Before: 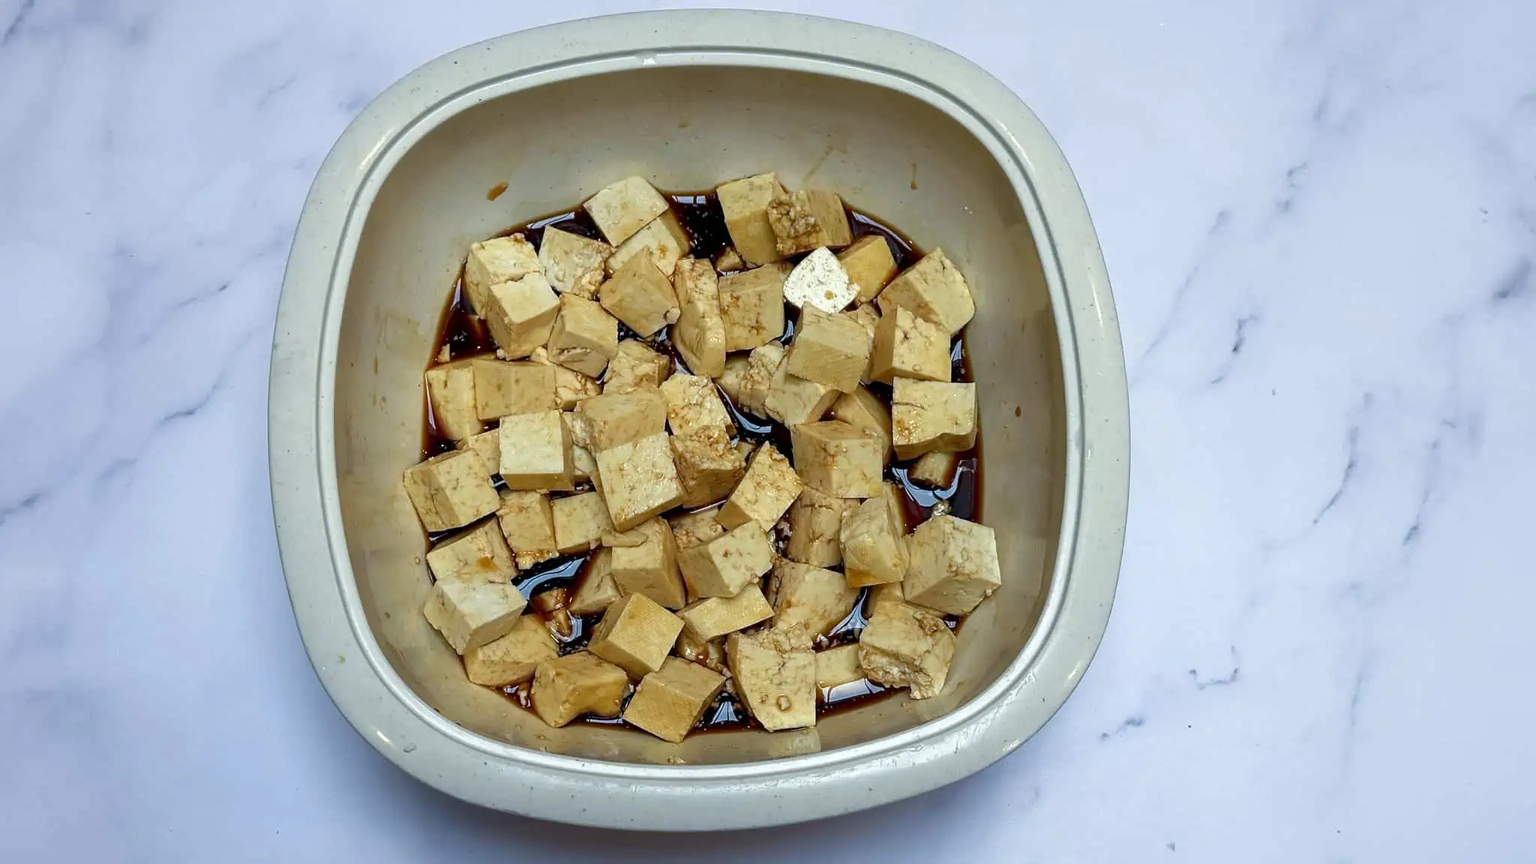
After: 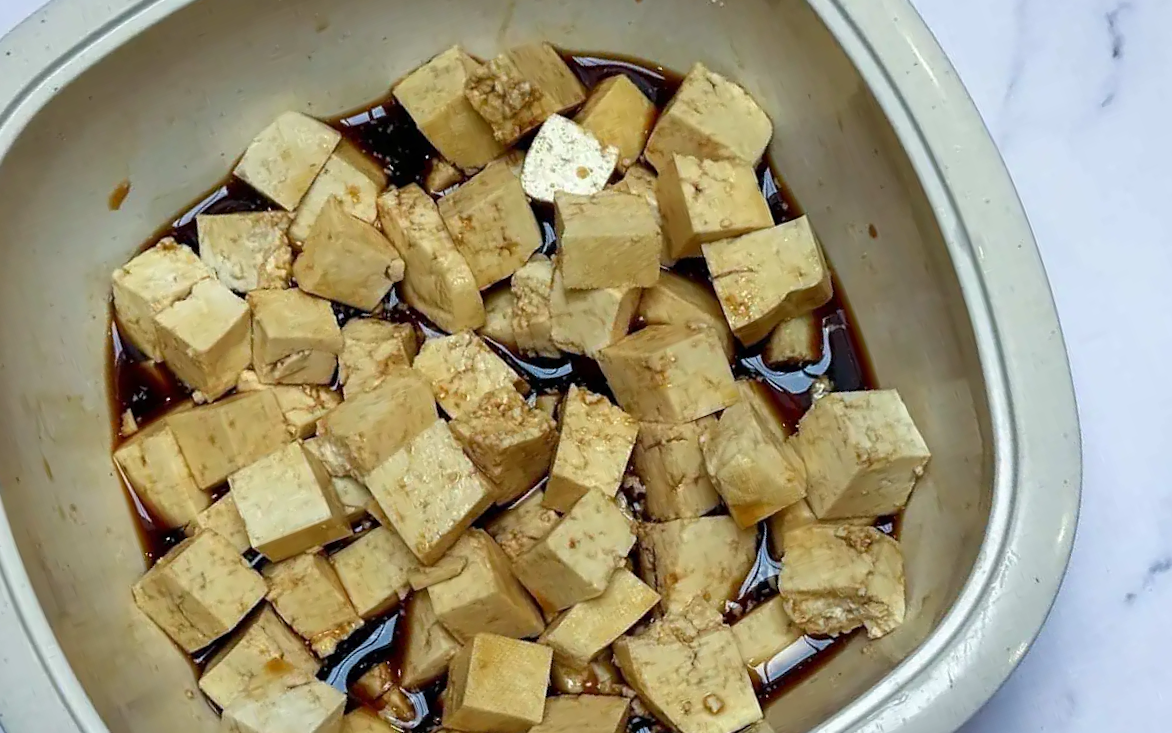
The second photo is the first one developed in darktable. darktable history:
crop and rotate: angle 20.2°, left 6.916%, right 4.177%, bottom 1.143%
